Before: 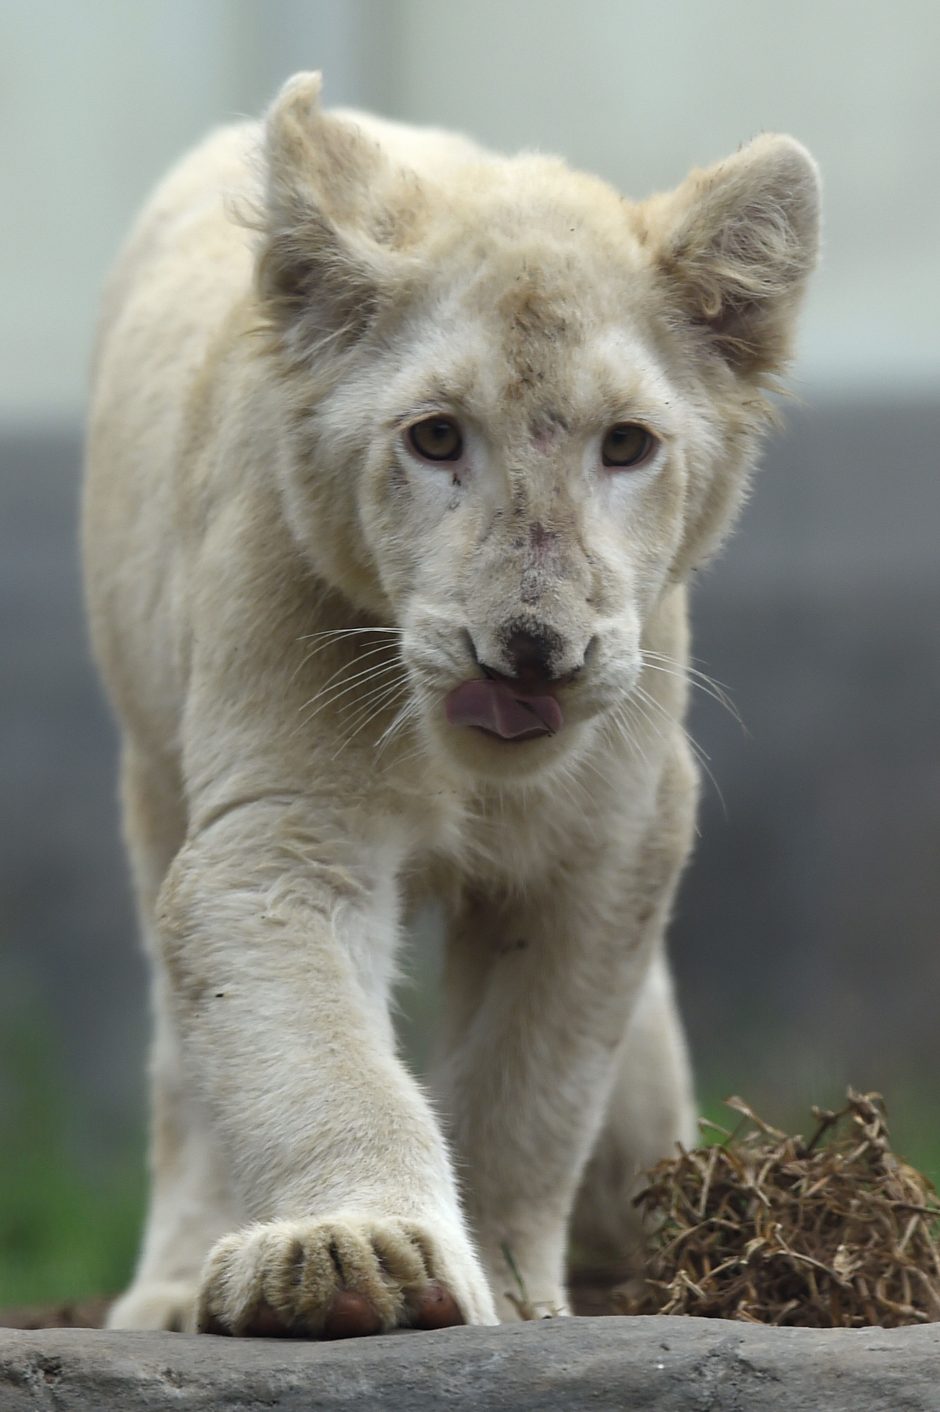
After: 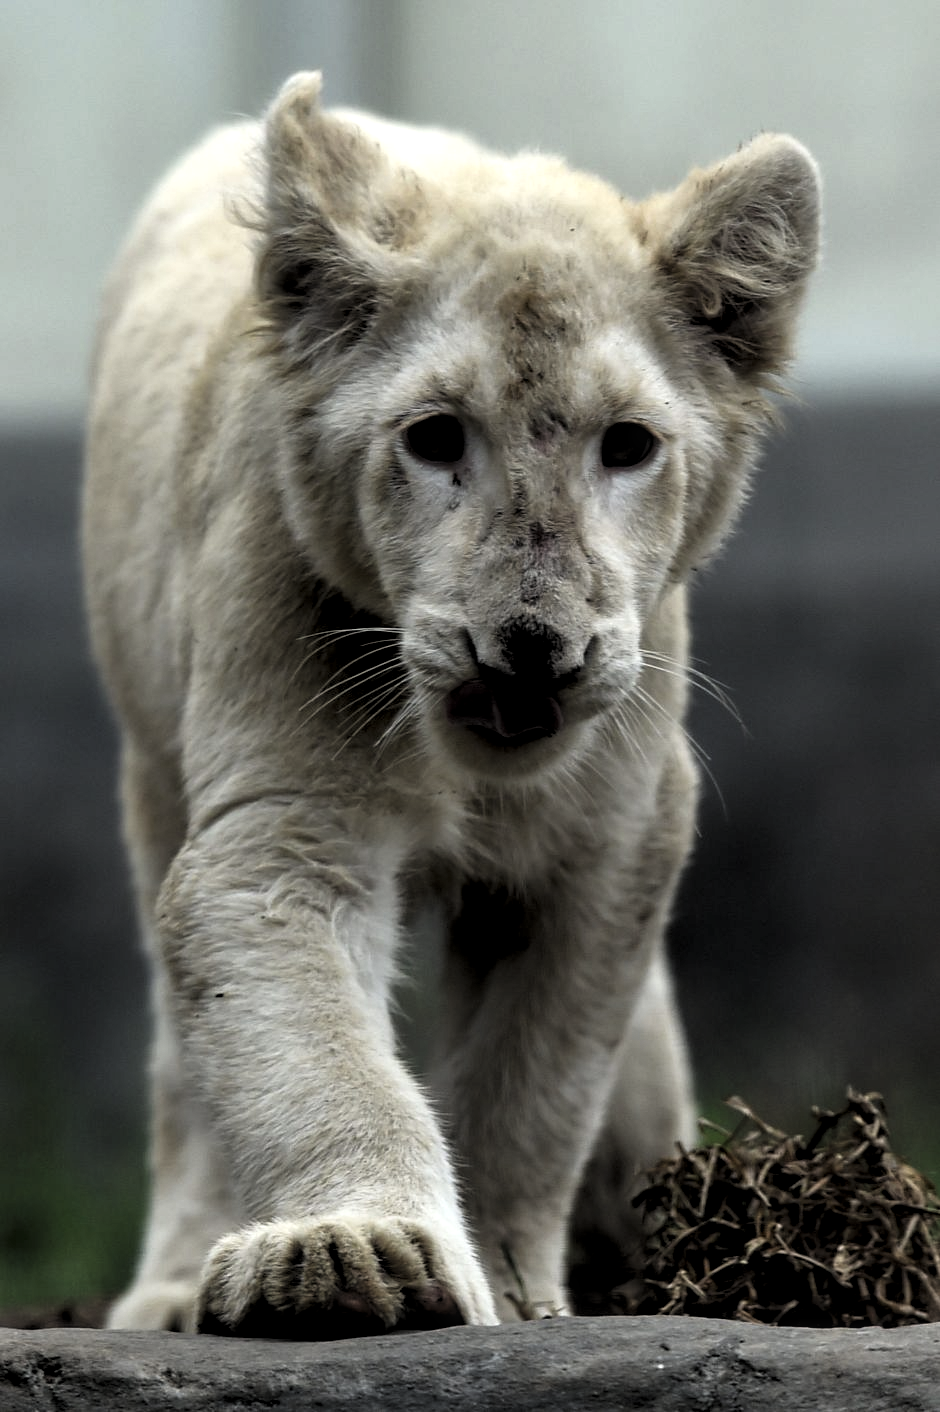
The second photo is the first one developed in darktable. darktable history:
local contrast: on, module defaults
filmic rgb: black relative exposure -4.91 EV, white relative exposure 2.84 EV, hardness 3.7
levels: levels [0.101, 0.578, 0.953]
